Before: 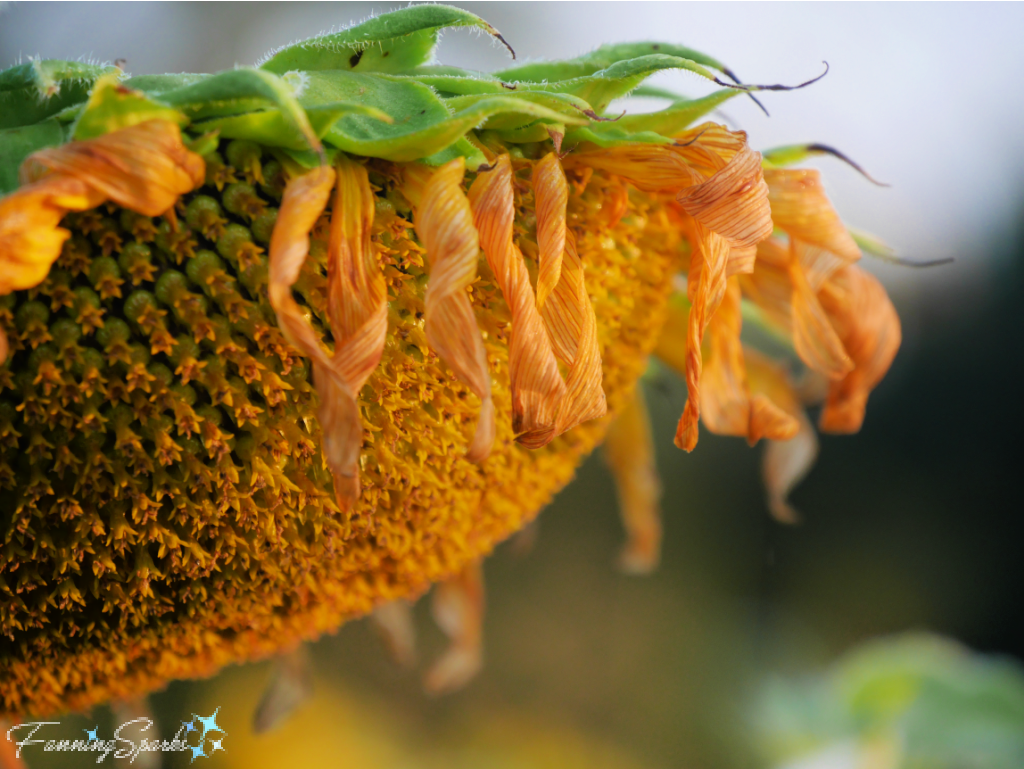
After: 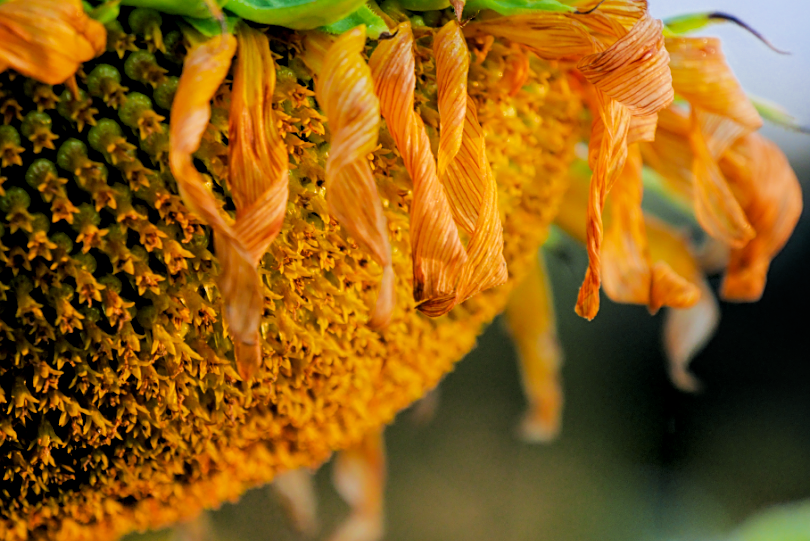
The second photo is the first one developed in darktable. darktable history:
color balance rgb: highlights gain › chroma 3.054%, highlights gain › hue 71.66°, linear chroma grading › global chroma 13.345%, perceptual saturation grading › global saturation 0.185%, perceptual brilliance grading › highlights 6.753%, perceptual brilliance grading › mid-tones 17.572%, perceptual brilliance grading › shadows -5.134%
shadows and highlights: radius 336.37, shadows 28.91, soften with gaussian
color calibration: illuminant as shot in camera, x 0.378, y 0.381, temperature 4094.68 K
crop: left 9.755%, top 17.233%, right 11.119%, bottom 12.323%
sharpen: on, module defaults
filmic rgb: black relative exposure -7.73 EV, white relative exposure 4.37 EV, threshold 5.96 EV, target black luminance 0%, hardness 3.75, latitude 50.74%, contrast 1.078, highlights saturation mix 9.64%, shadows ↔ highlights balance -0.249%, enable highlight reconstruction true
contrast brightness saturation: contrast 0.043, saturation 0.073
local contrast: on, module defaults
